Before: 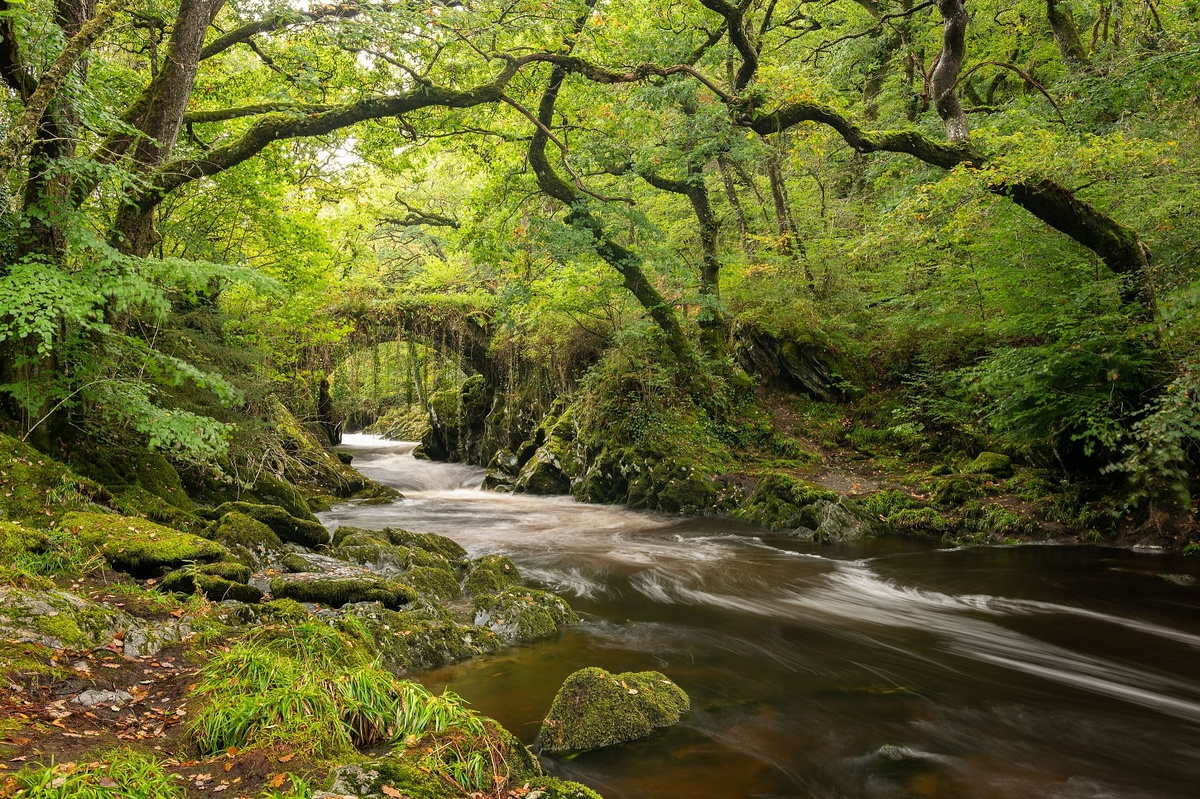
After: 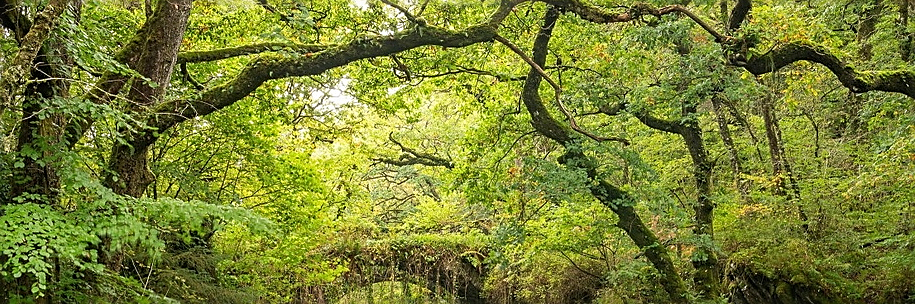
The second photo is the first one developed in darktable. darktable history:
crop: left 0.579%, top 7.627%, right 23.167%, bottom 54.275%
sharpen: amount 0.575
